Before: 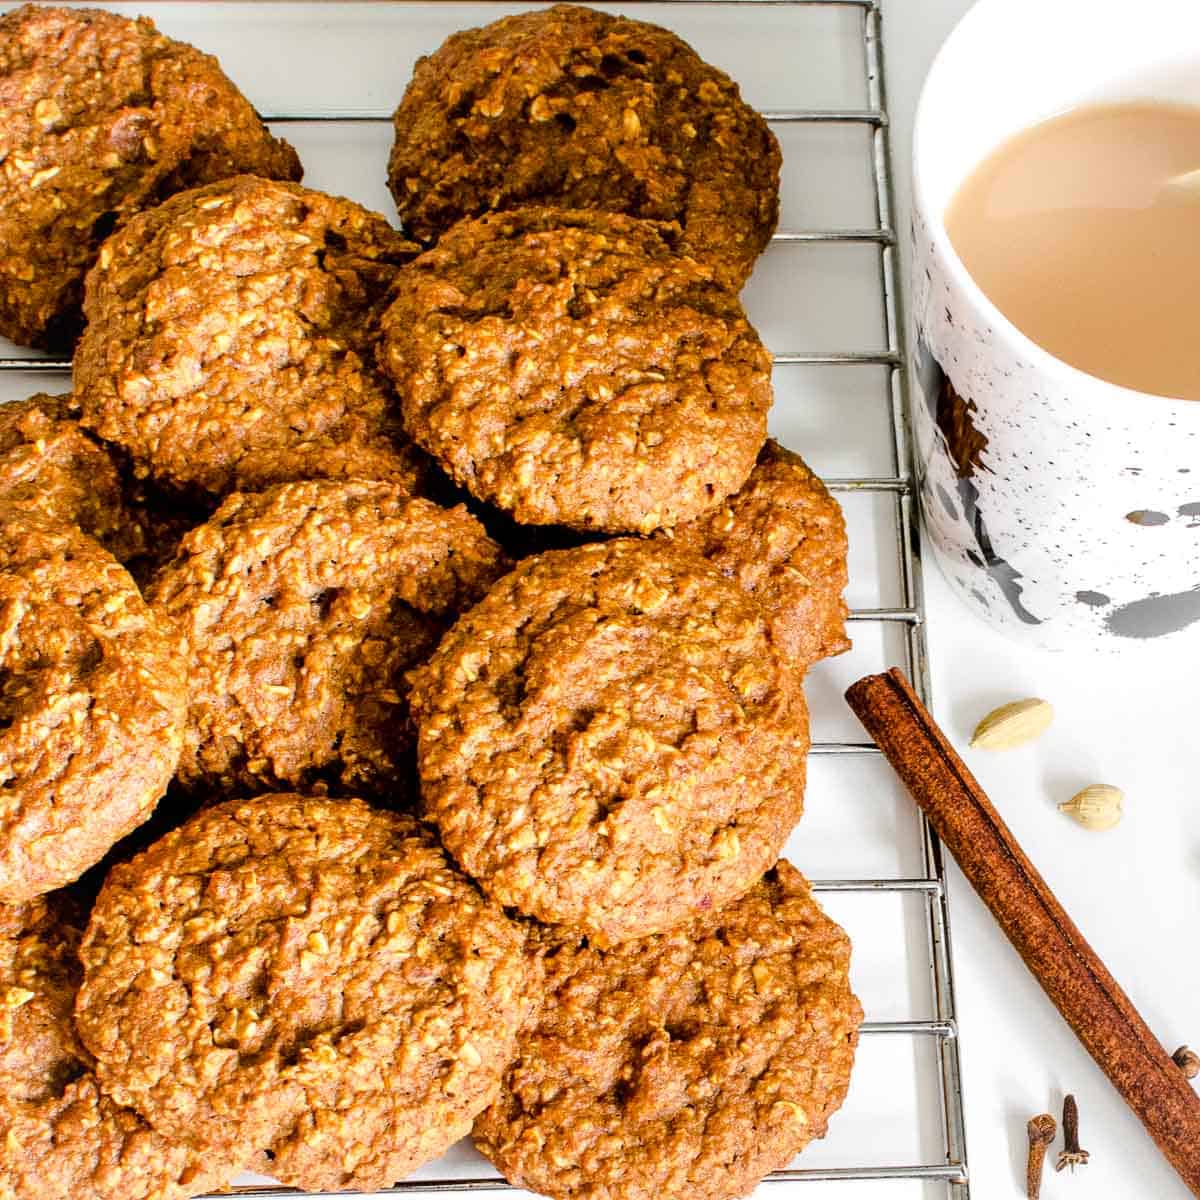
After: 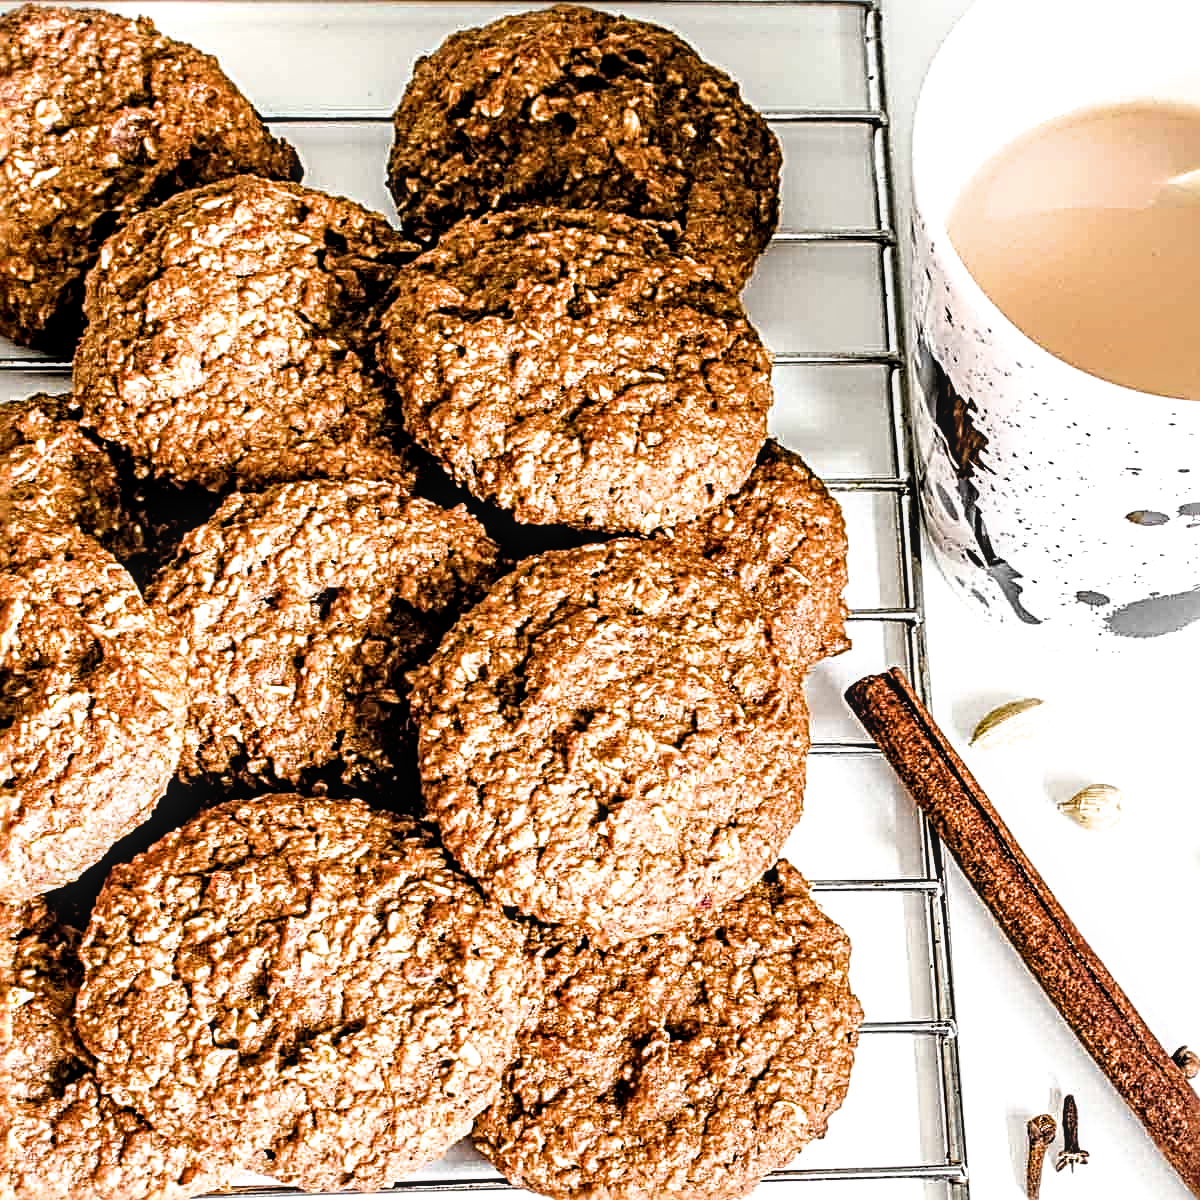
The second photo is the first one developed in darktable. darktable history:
sharpen: radius 3.731, amount 0.929
filmic rgb: black relative exposure -8.18 EV, white relative exposure 2.2 EV, target white luminance 99.977%, hardness 7.17, latitude 74.28%, contrast 1.314, highlights saturation mix -2.27%, shadows ↔ highlights balance 29.89%
local contrast: detail 130%
